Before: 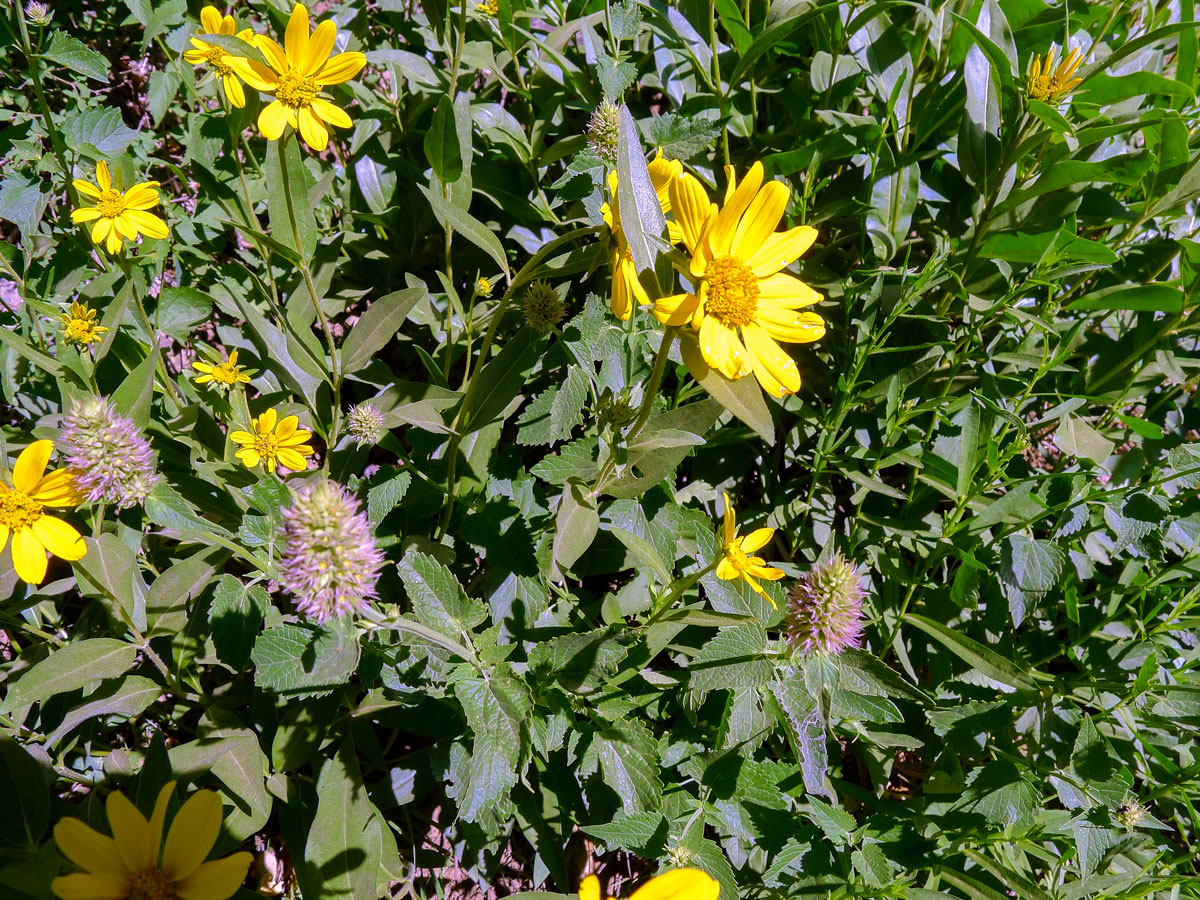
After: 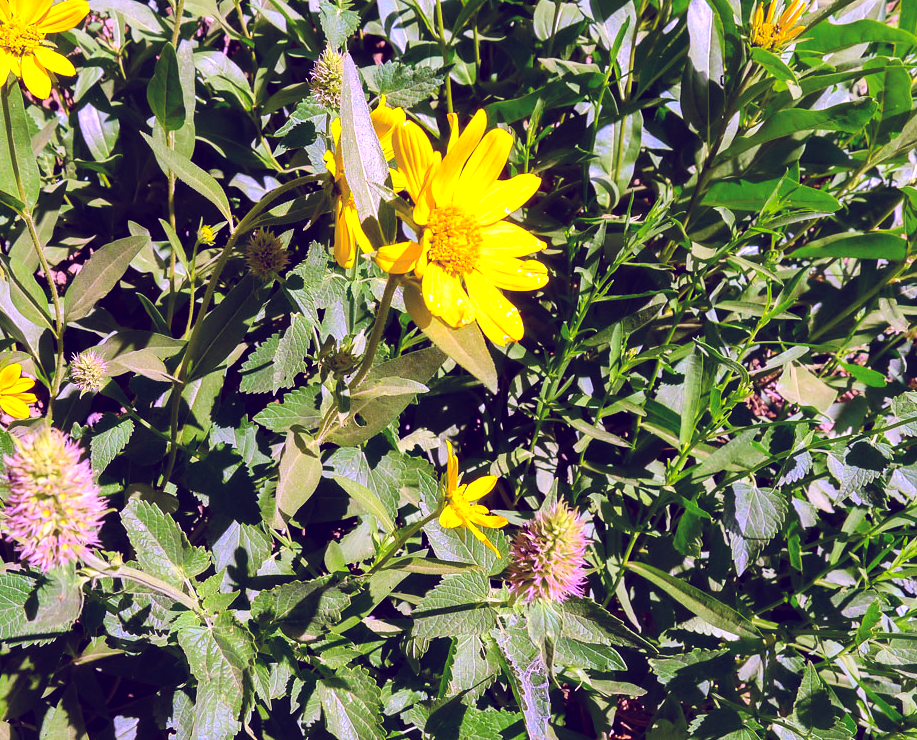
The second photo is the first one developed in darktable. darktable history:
contrast brightness saturation: contrast 0.2, brightness 0.16, saturation 0.22
crop: left 23.095%, top 5.827%, bottom 11.854%
color balance: lift [1.001, 0.997, 0.99, 1.01], gamma [1.007, 1, 0.975, 1.025], gain [1, 1.065, 1.052, 0.935], contrast 13.25%
